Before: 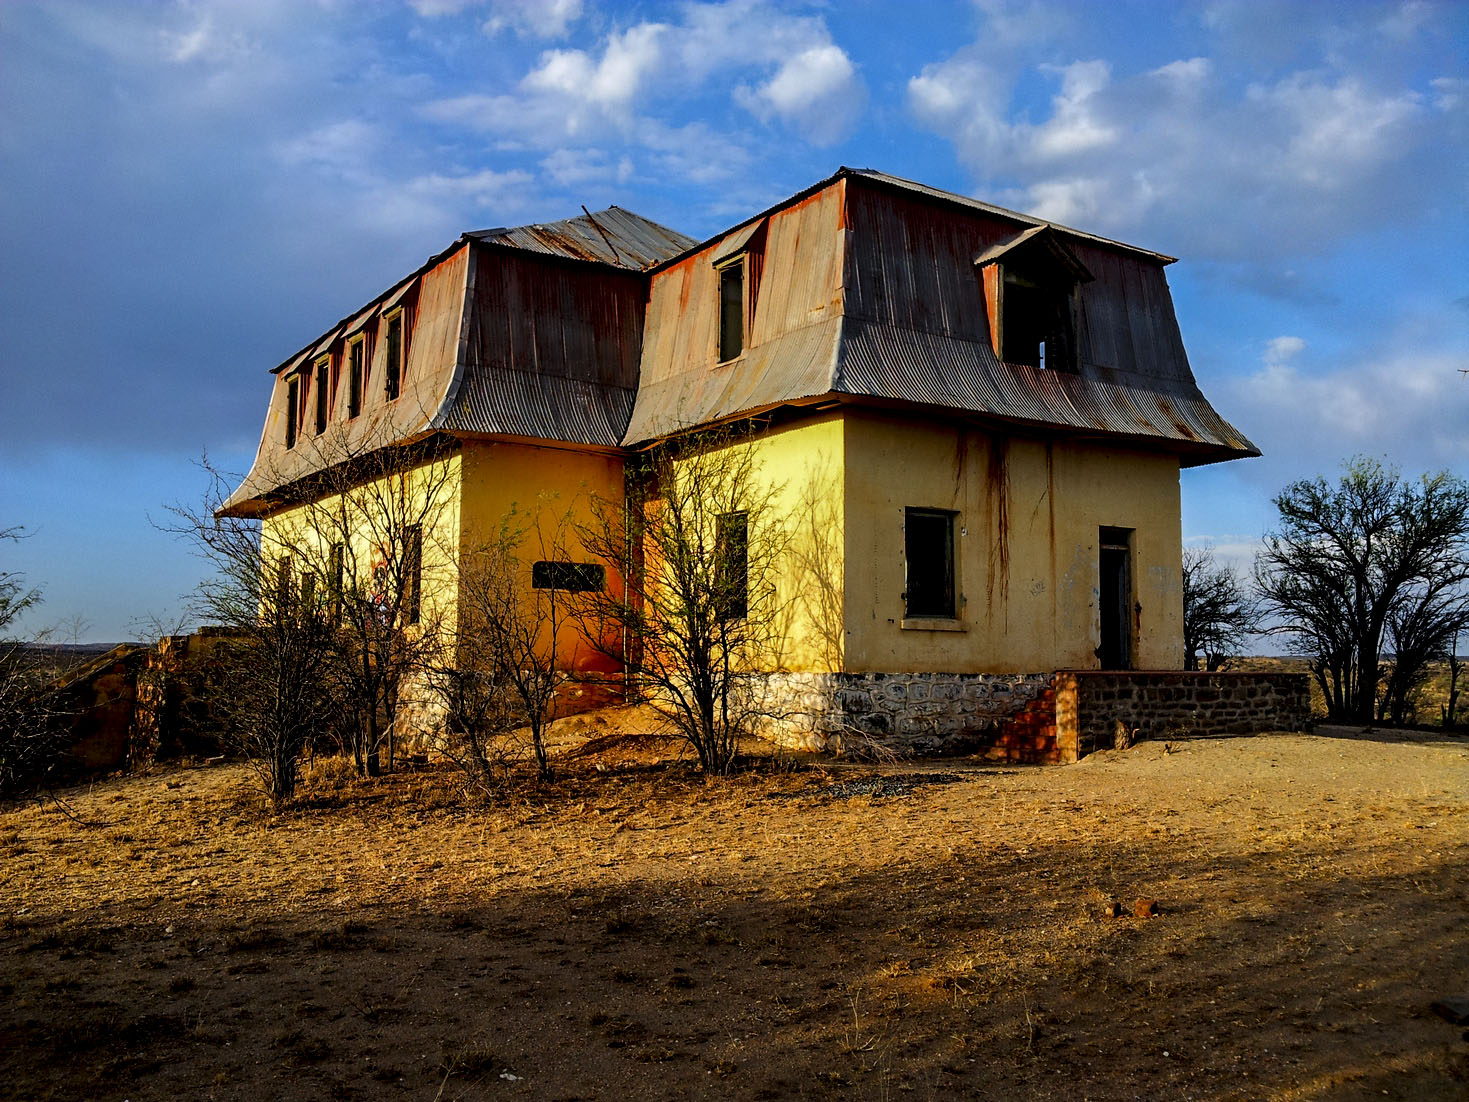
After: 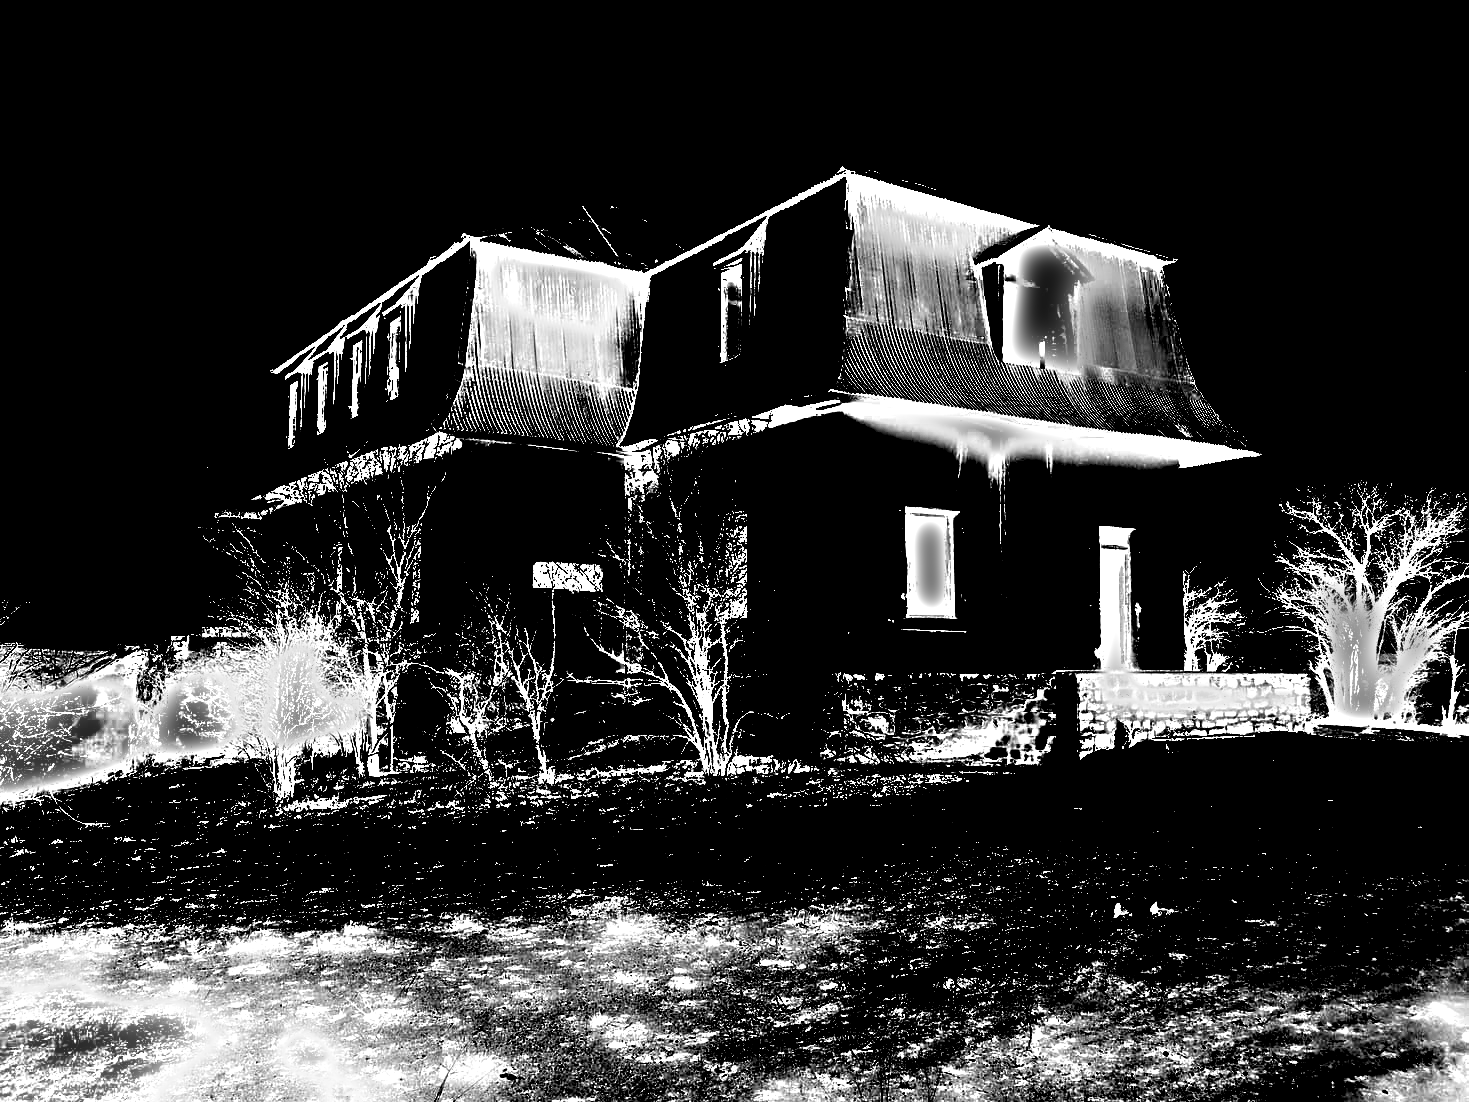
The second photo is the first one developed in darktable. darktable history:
exposure: exposure 8 EV, compensate highlight preservation false
color correction: saturation 0.99
bloom: size 3%, threshold 100%, strength 0%
monochrome: a 79.32, b 81.83, size 1.1
color balance rgb: perceptual saturation grading › global saturation 24.74%, perceptual saturation grading › highlights -51.22%, perceptual saturation grading › mid-tones 19.16%, perceptual saturation grading › shadows 60.98%, global vibrance 50%
tone equalizer: on, module defaults
